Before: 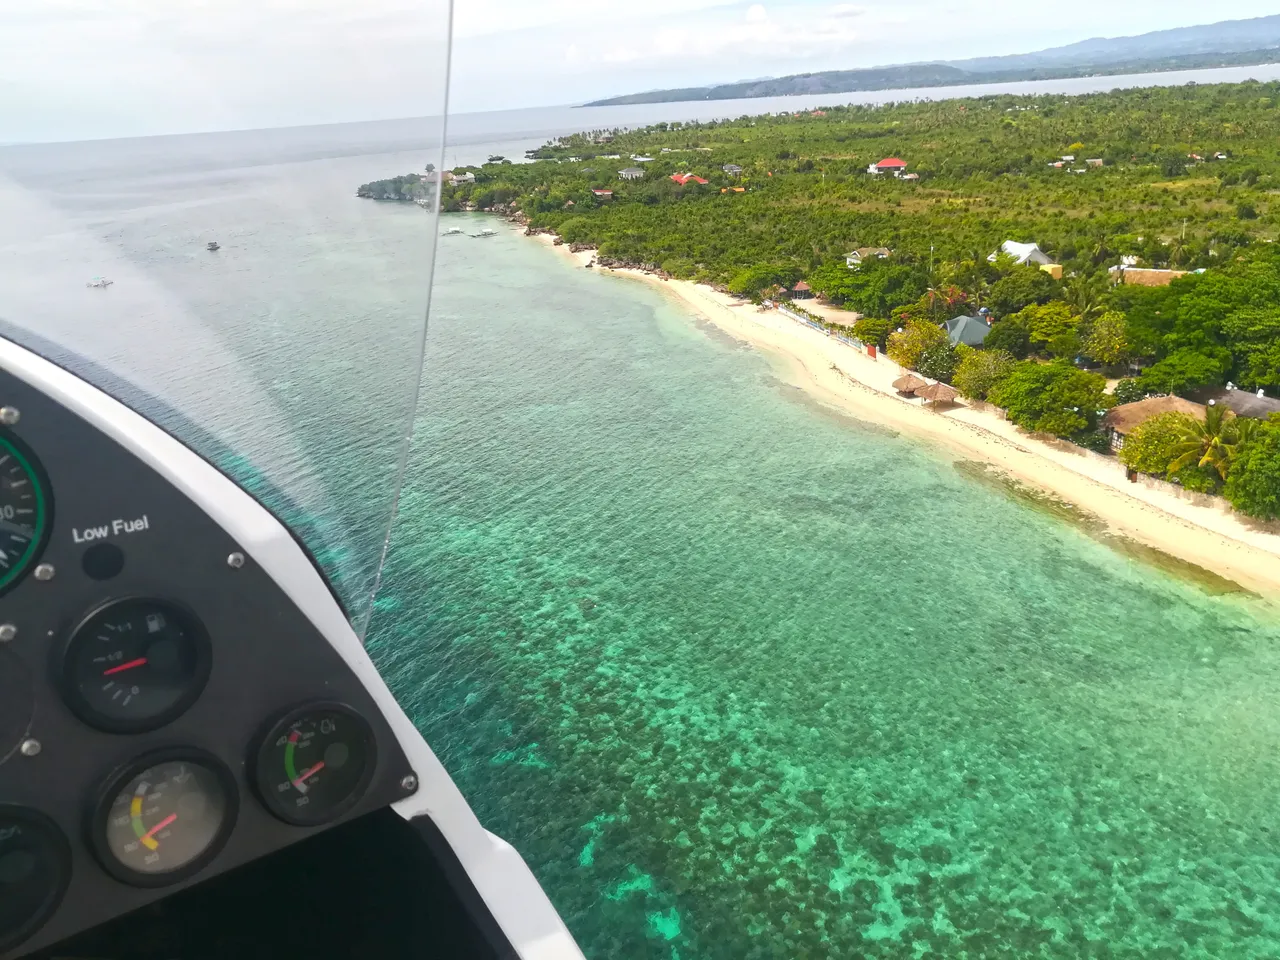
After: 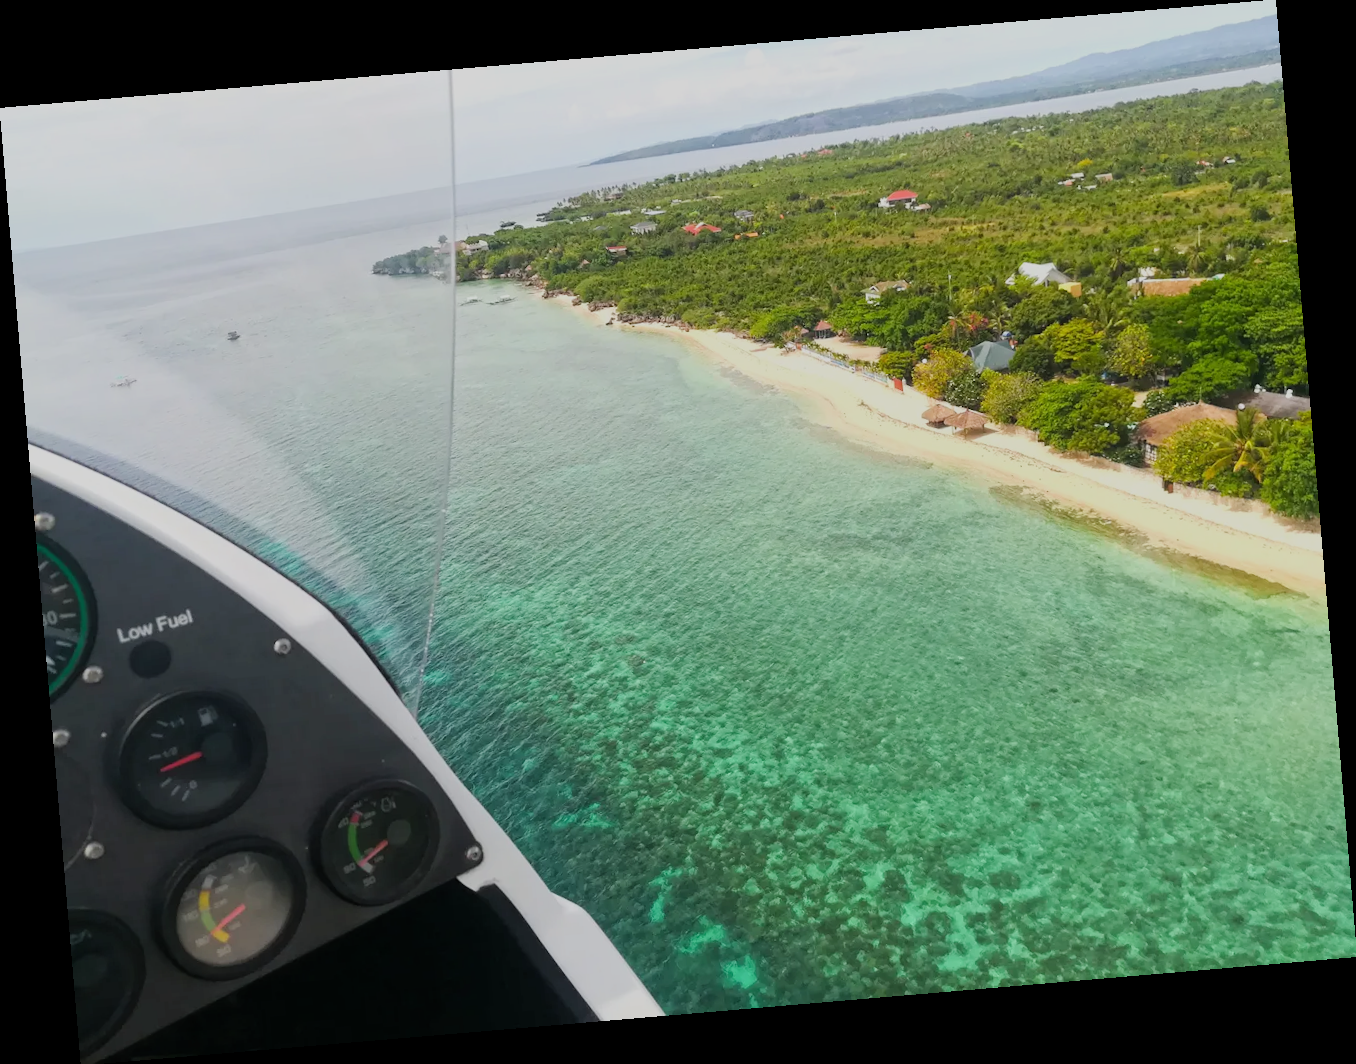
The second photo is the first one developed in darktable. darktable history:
rotate and perspective: rotation -4.86°, automatic cropping off
white balance: emerald 1
filmic rgb: black relative exposure -7.65 EV, white relative exposure 4.56 EV, hardness 3.61
